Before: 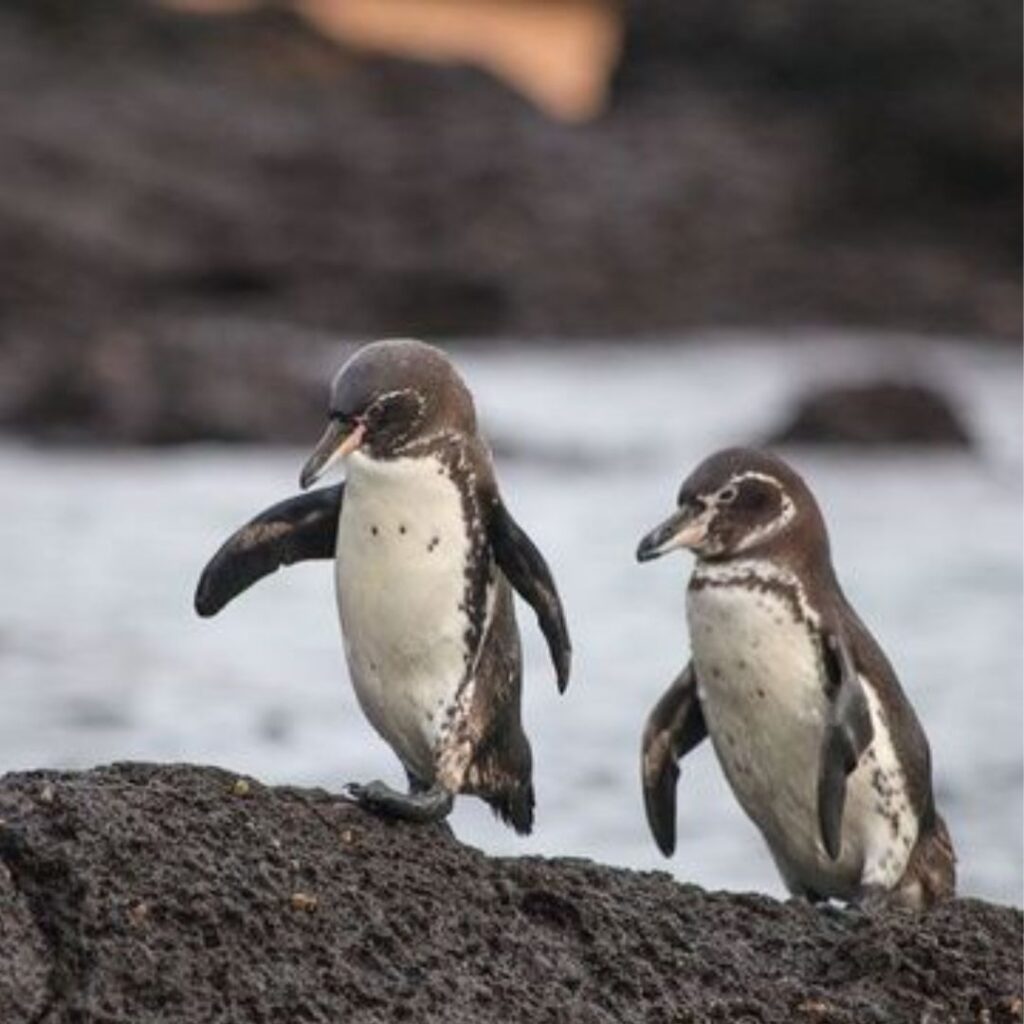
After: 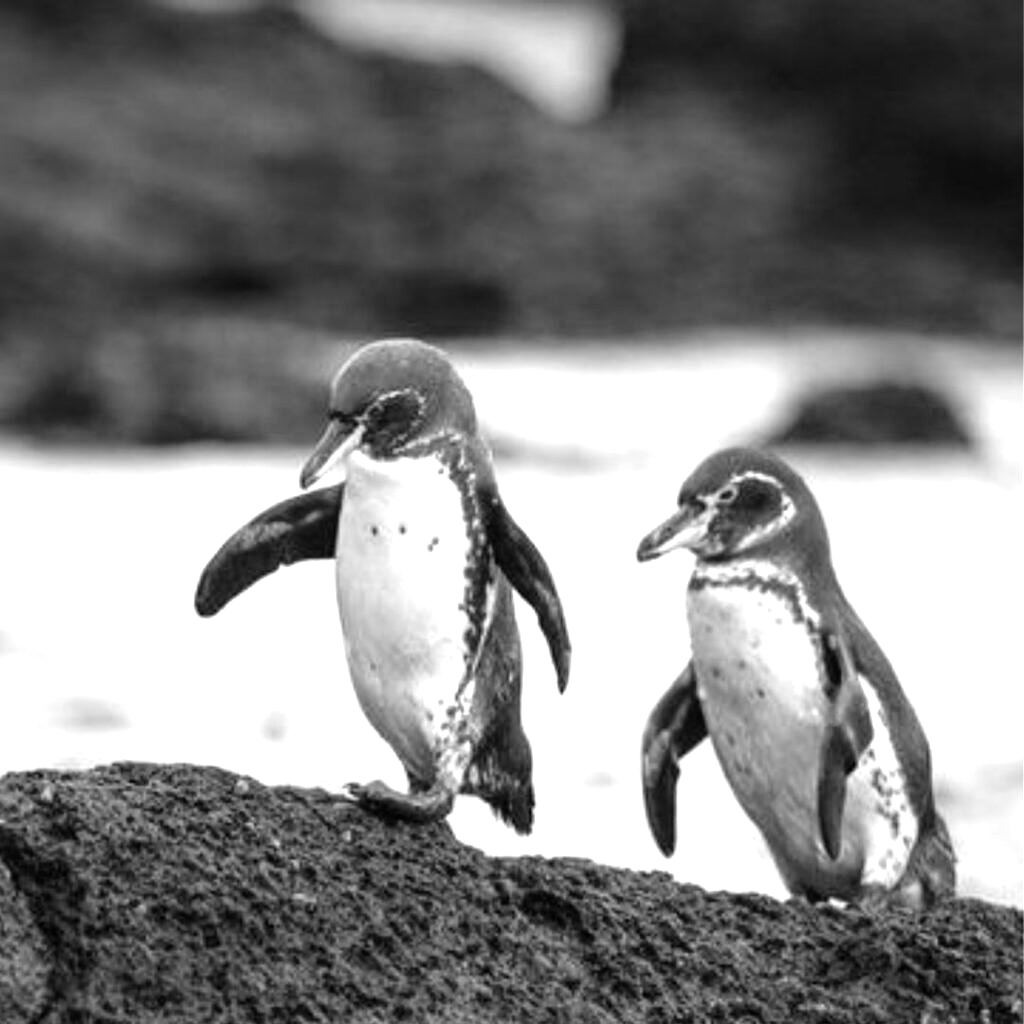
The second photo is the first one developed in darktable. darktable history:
color calibration: output gray [0.267, 0.423, 0.267, 0], illuminant as shot in camera, x 0.384, y 0.38, temperature 3968.55 K
local contrast: mode bilateral grid, contrast 16, coarseness 37, detail 105%, midtone range 0.2
tone equalizer: -8 EV -1.09 EV, -7 EV -1.05 EV, -6 EV -0.872 EV, -5 EV -0.584 EV, -3 EV 0.599 EV, -2 EV 0.896 EV, -1 EV 0.993 EV, +0 EV 1.07 EV
